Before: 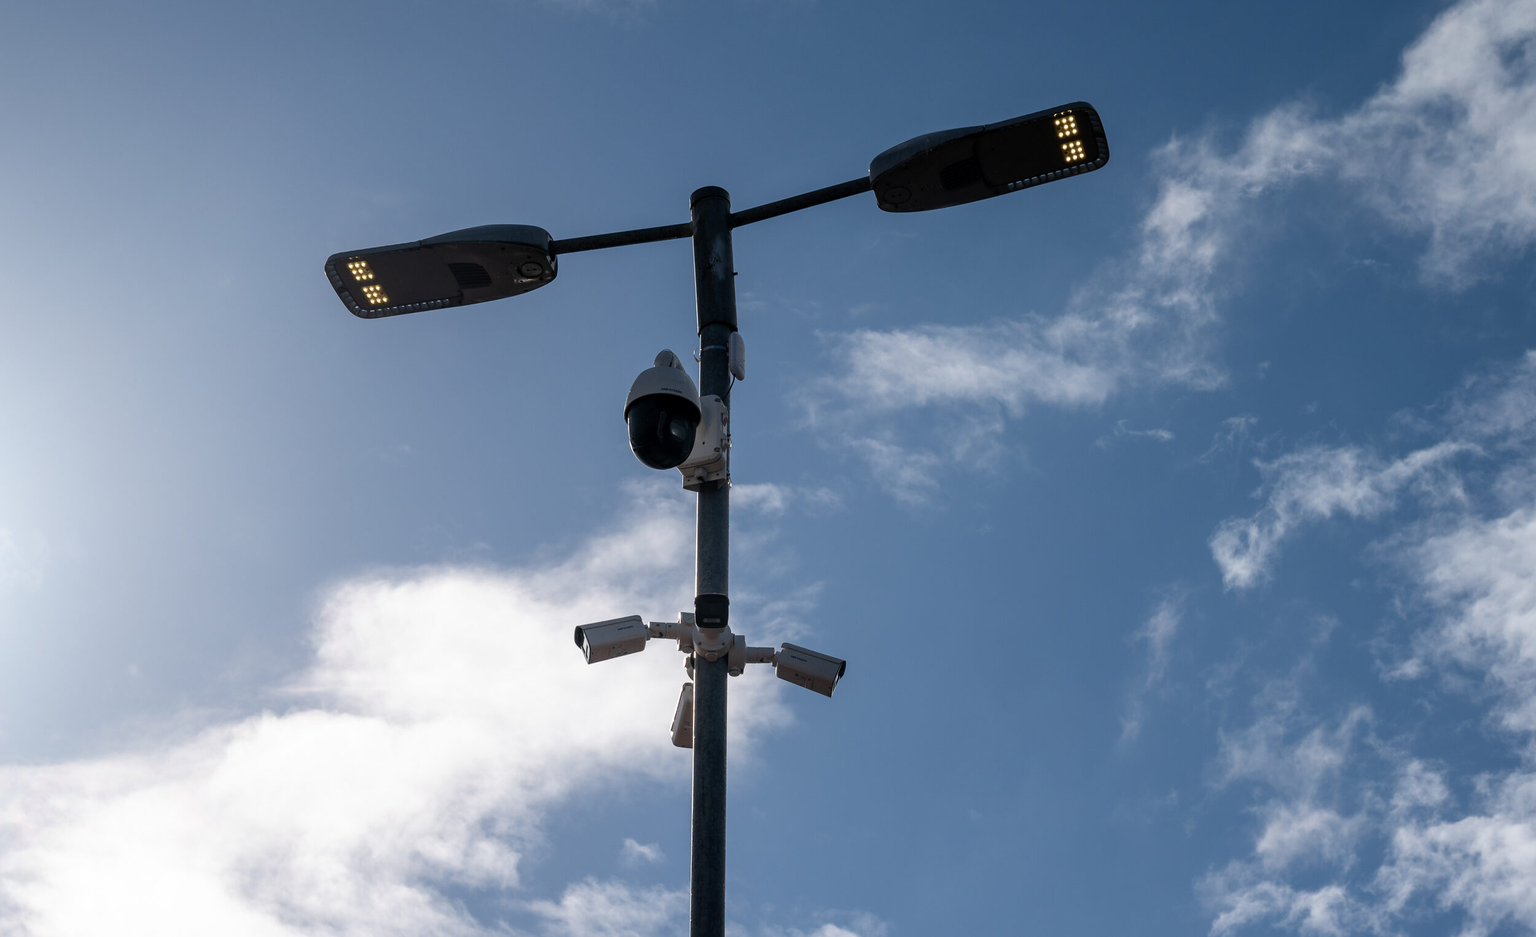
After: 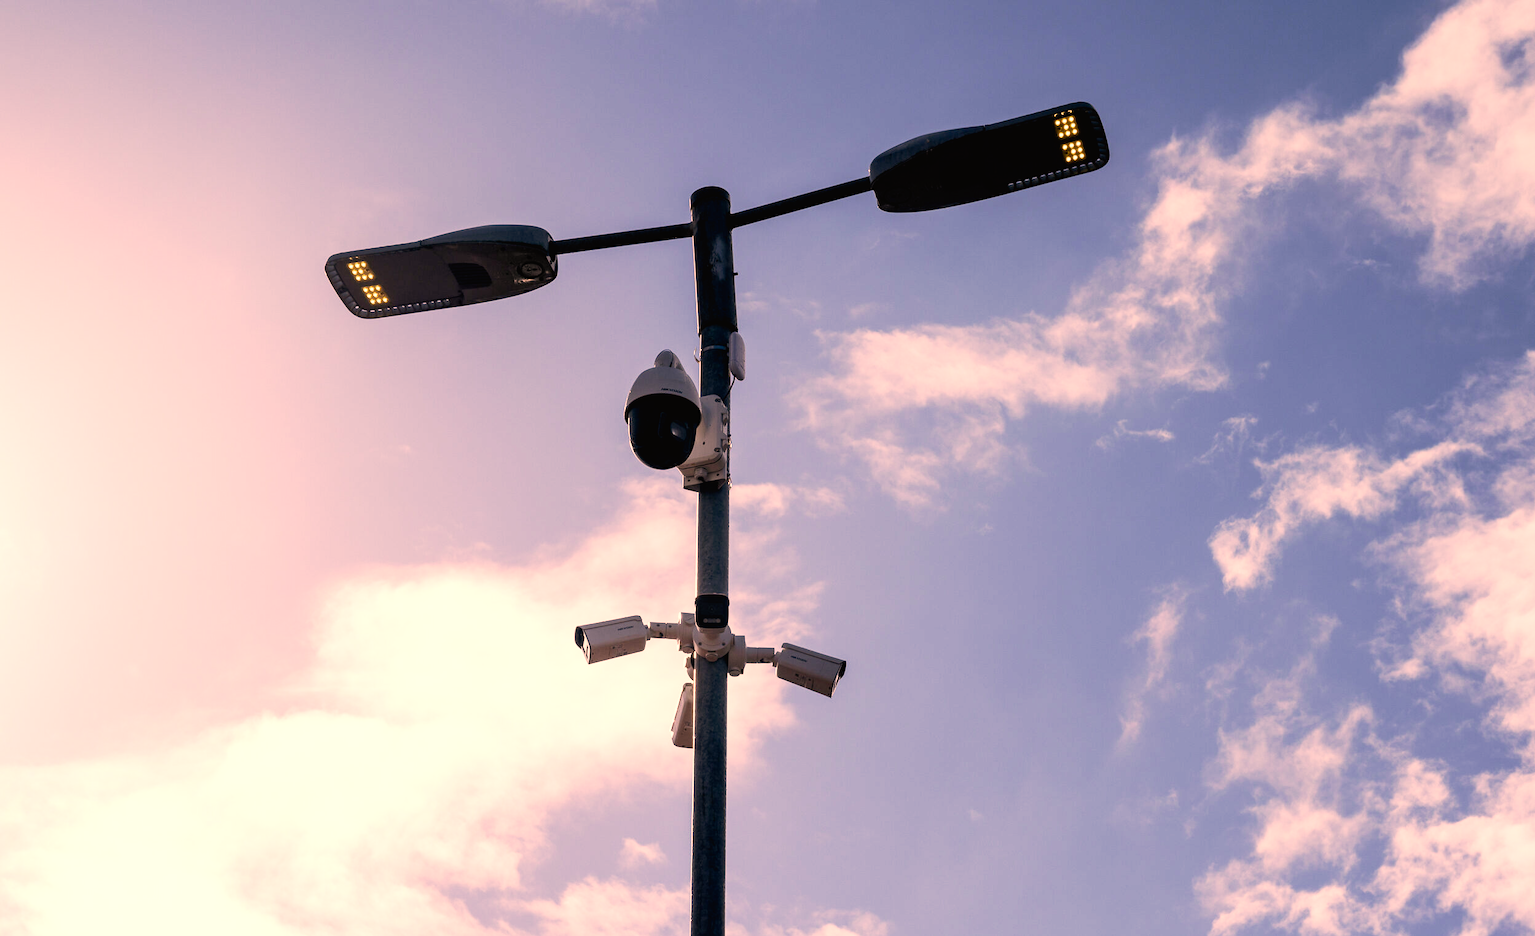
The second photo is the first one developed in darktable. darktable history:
tone curve: curves: ch0 [(0, 0.013) (0.054, 0.018) (0.205, 0.191) (0.289, 0.292) (0.39, 0.424) (0.493, 0.551) (0.647, 0.752) (0.796, 0.887) (1, 0.998)]; ch1 [(0, 0) (0.371, 0.339) (0.477, 0.452) (0.494, 0.495) (0.501, 0.501) (0.51, 0.516) (0.54, 0.557) (0.572, 0.605) (0.66, 0.701) (0.783, 0.804) (1, 1)]; ch2 [(0, 0) (0.32, 0.281) (0.403, 0.399) (0.441, 0.428) (0.47, 0.469) (0.498, 0.496) (0.524, 0.543) (0.551, 0.579) (0.633, 0.665) (0.7, 0.711) (1, 1)], preserve colors none
color correction: highlights a* 22.15, highlights b* 21.76
exposure: exposure 0.582 EV, compensate highlight preservation false
